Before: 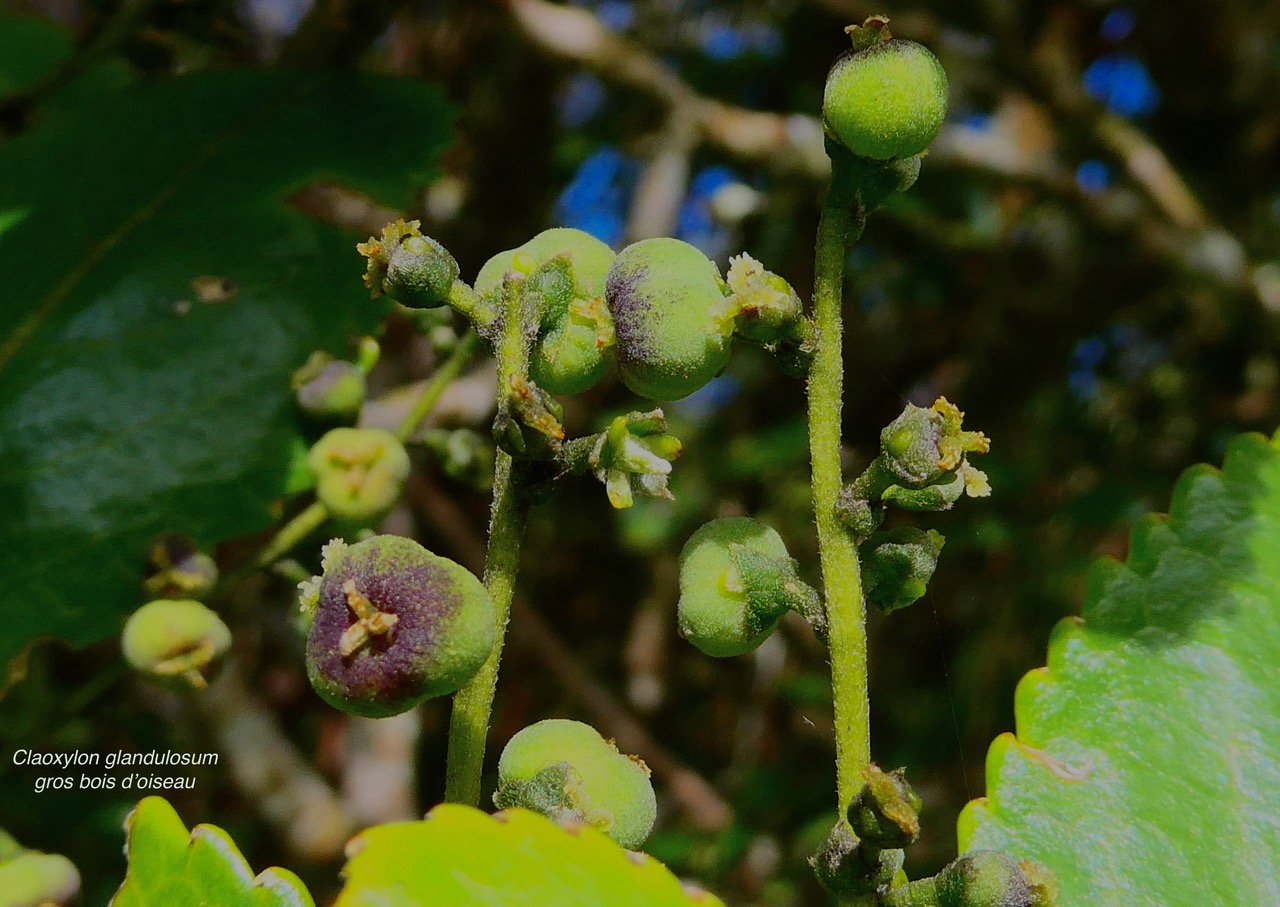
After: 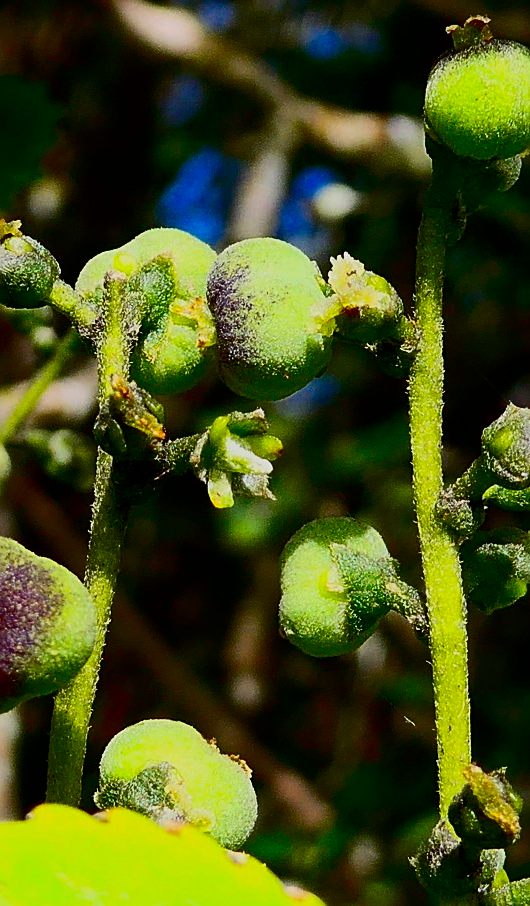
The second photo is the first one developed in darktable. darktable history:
crop: left 31.172%, right 27.389%
contrast brightness saturation: contrast 0.395, brightness 0.107, saturation 0.215
sharpen: on, module defaults
